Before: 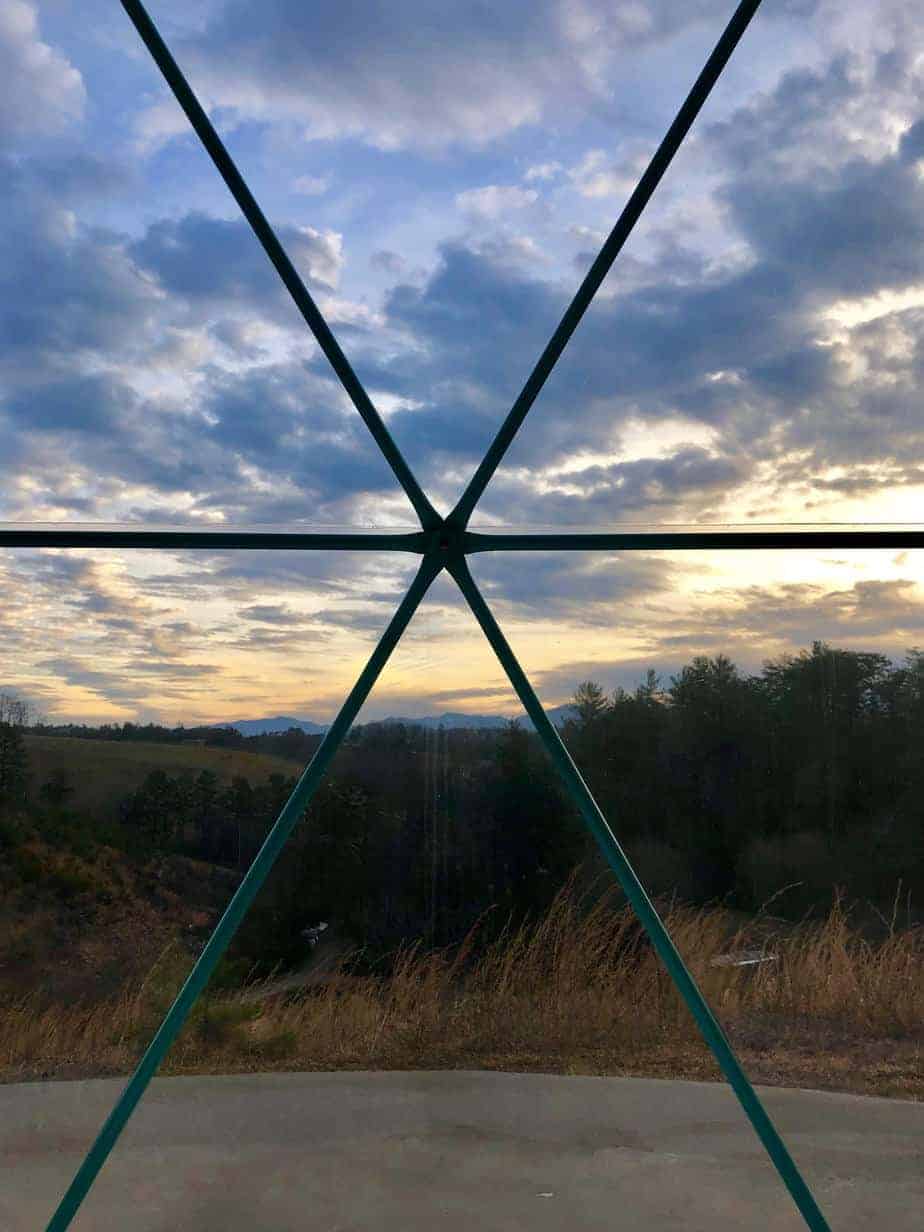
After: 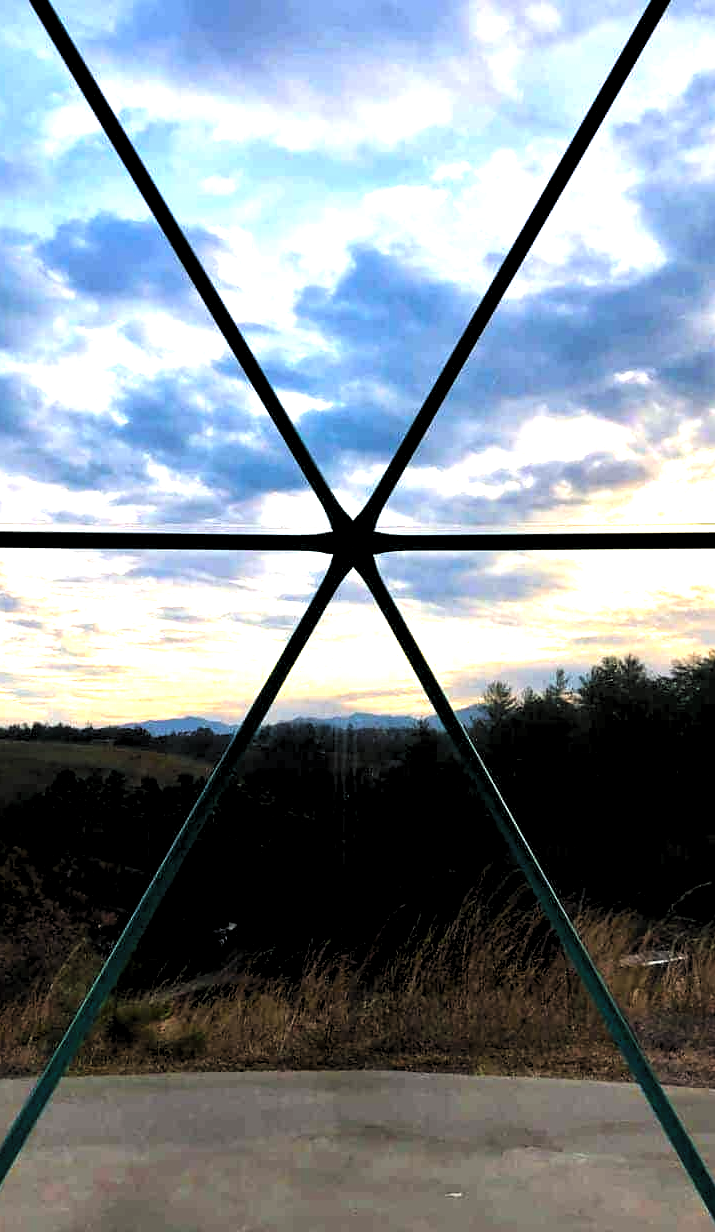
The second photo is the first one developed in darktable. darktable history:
exposure: black level correction 0, exposure 1 EV, compensate highlight preservation false
crop: left 9.88%, right 12.664%
contrast brightness saturation: contrast 0.04, saturation 0.16
levels: levels [0.182, 0.542, 0.902]
